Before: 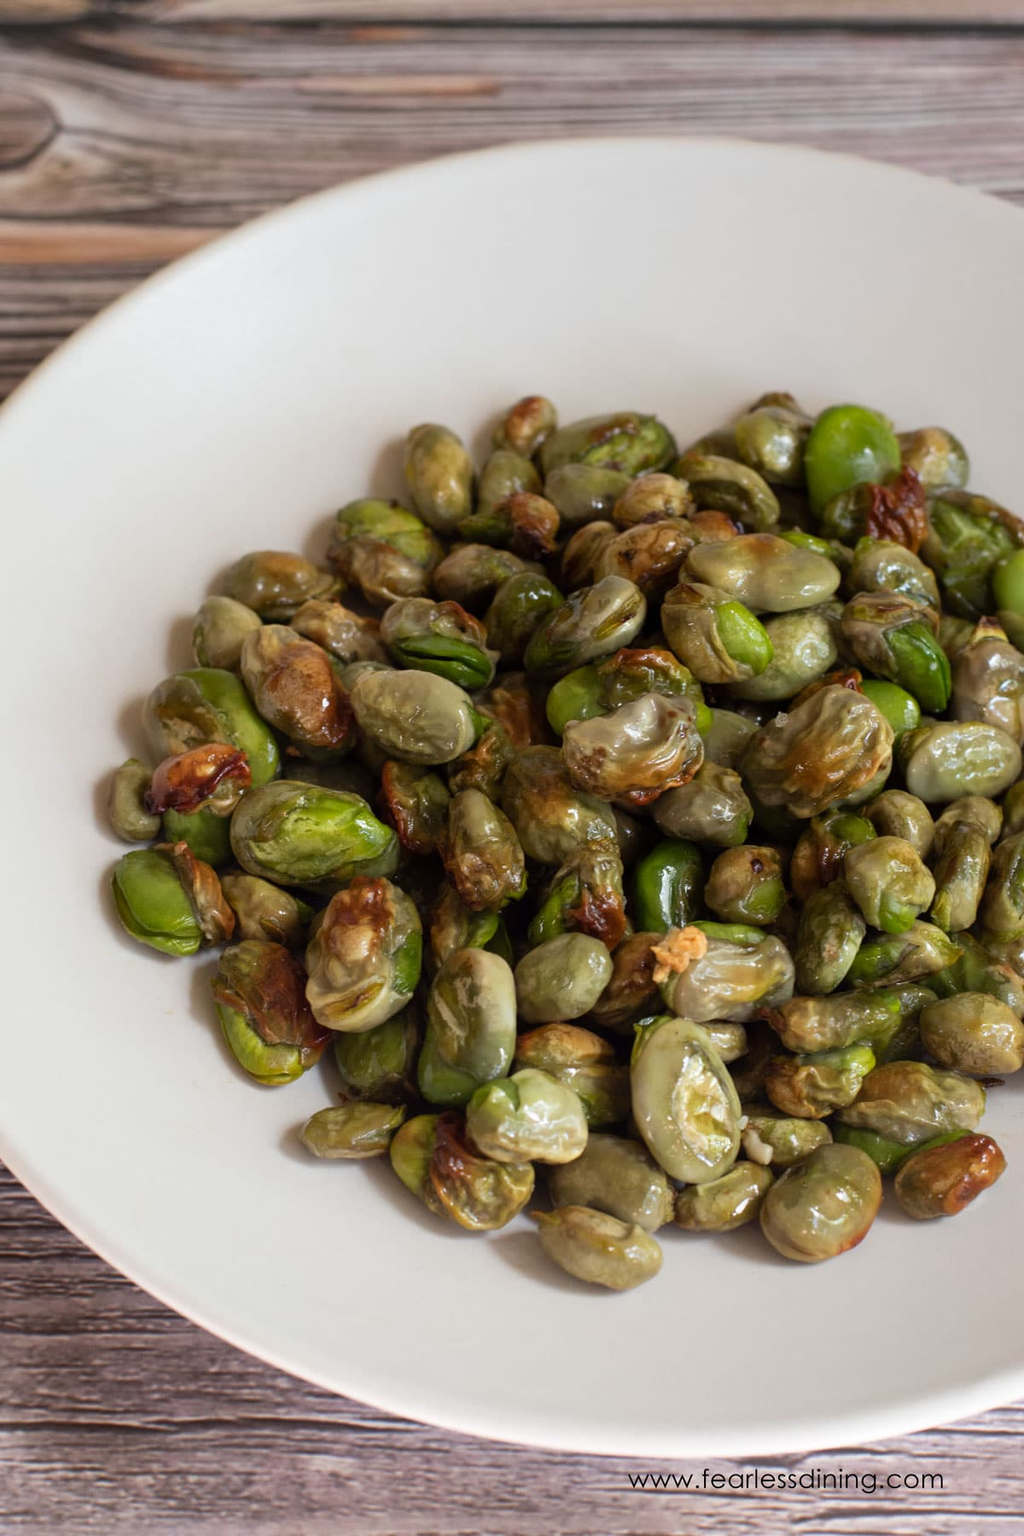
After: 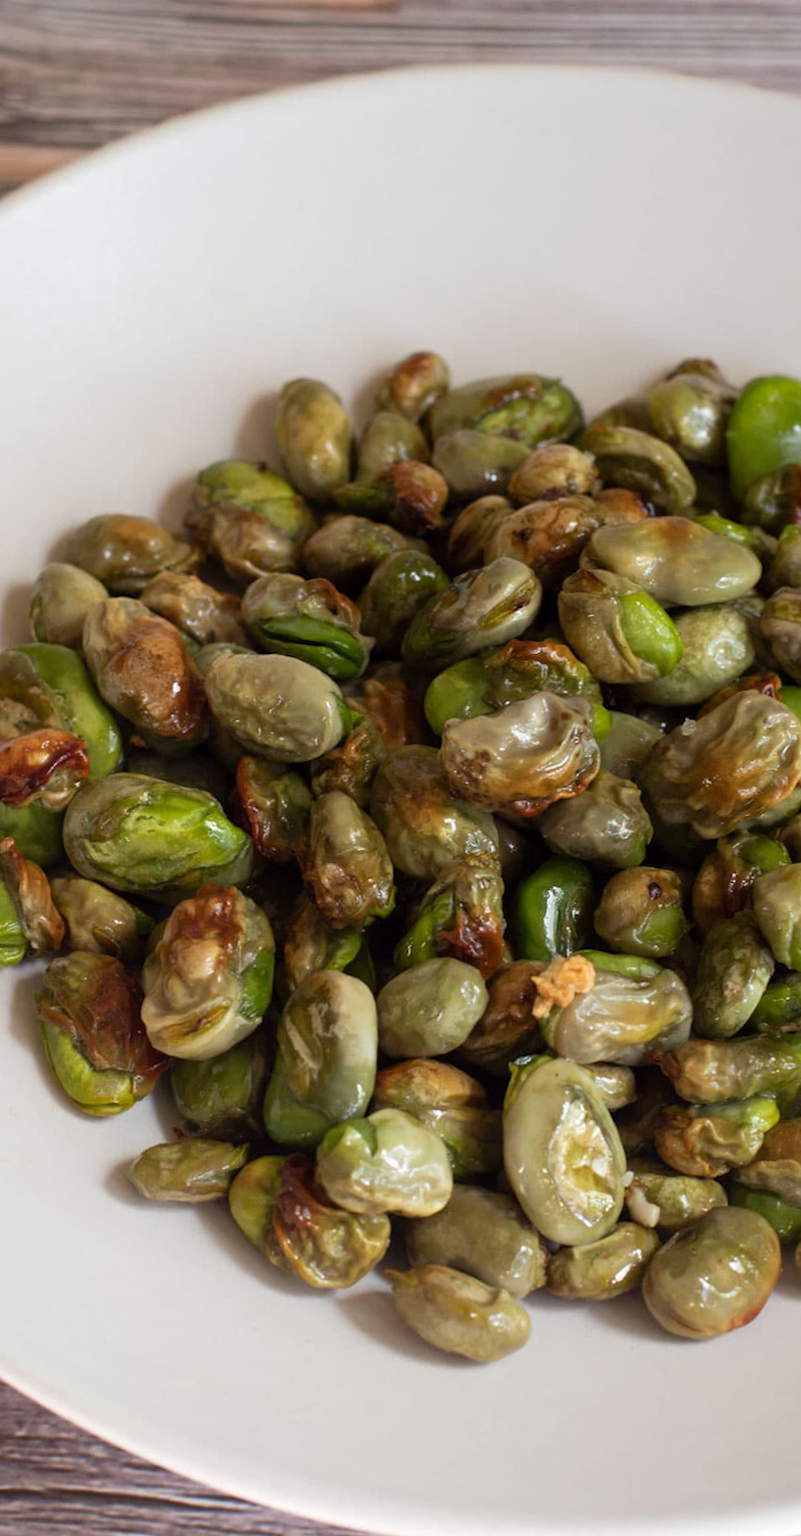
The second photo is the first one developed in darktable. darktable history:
crop and rotate: angle -3.27°, left 14.277%, top 0.028%, right 10.766%, bottom 0.028%
rotate and perspective: rotation -1°, crop left 0.011, crop right 0.989, crop top 0.025, crop bottom 0.975
